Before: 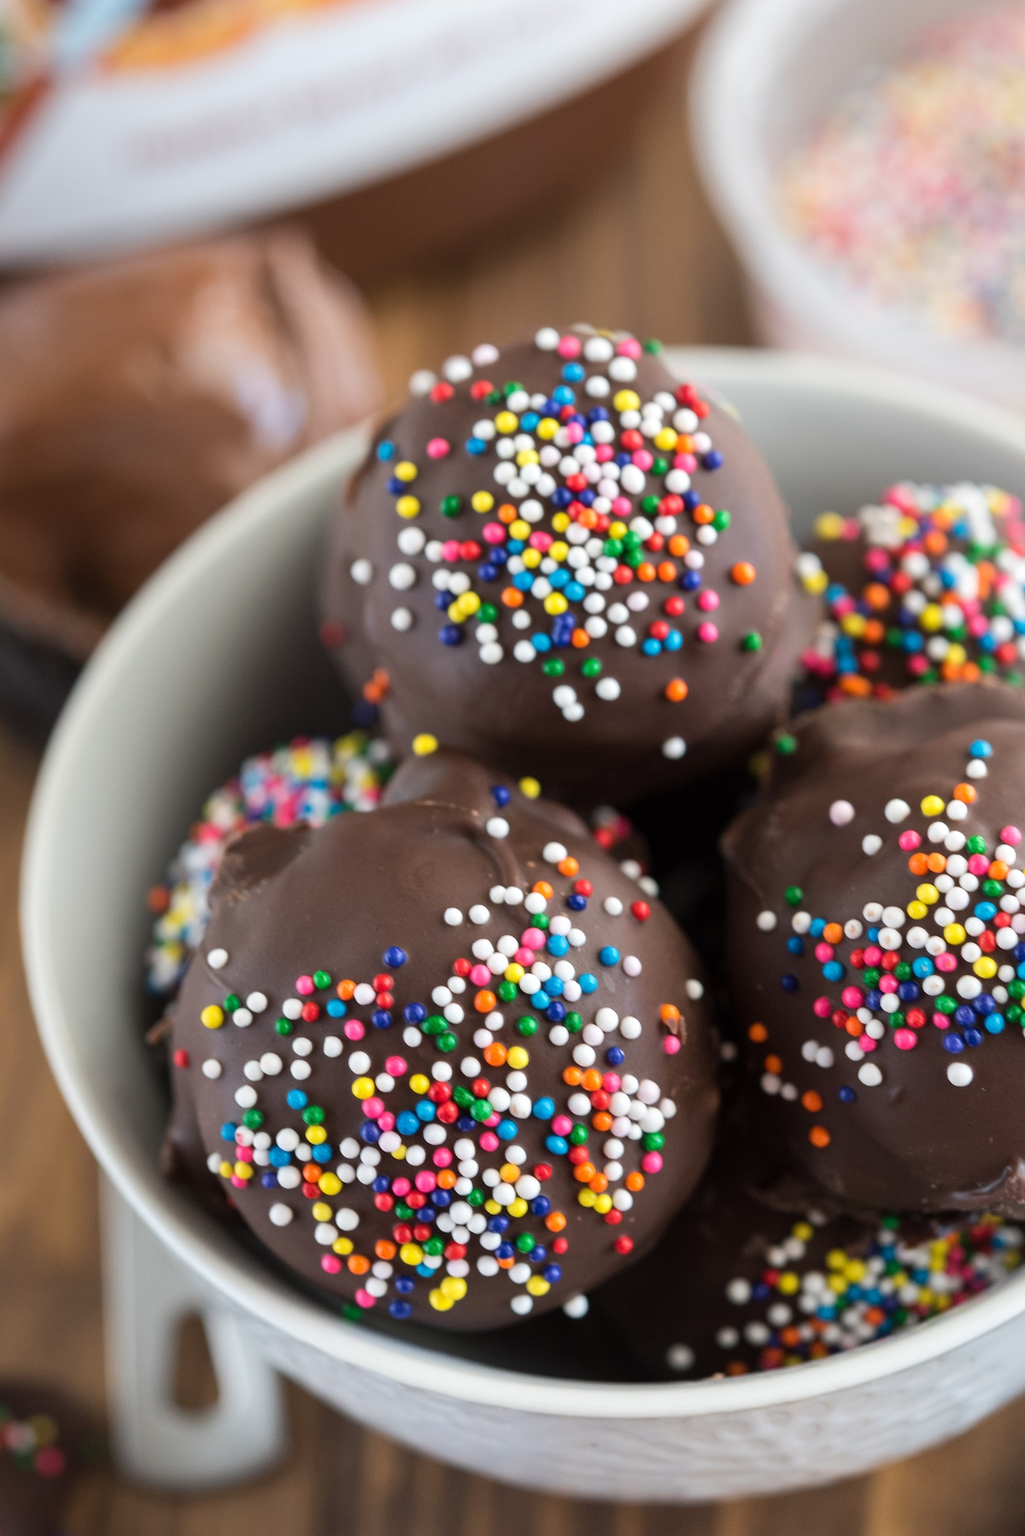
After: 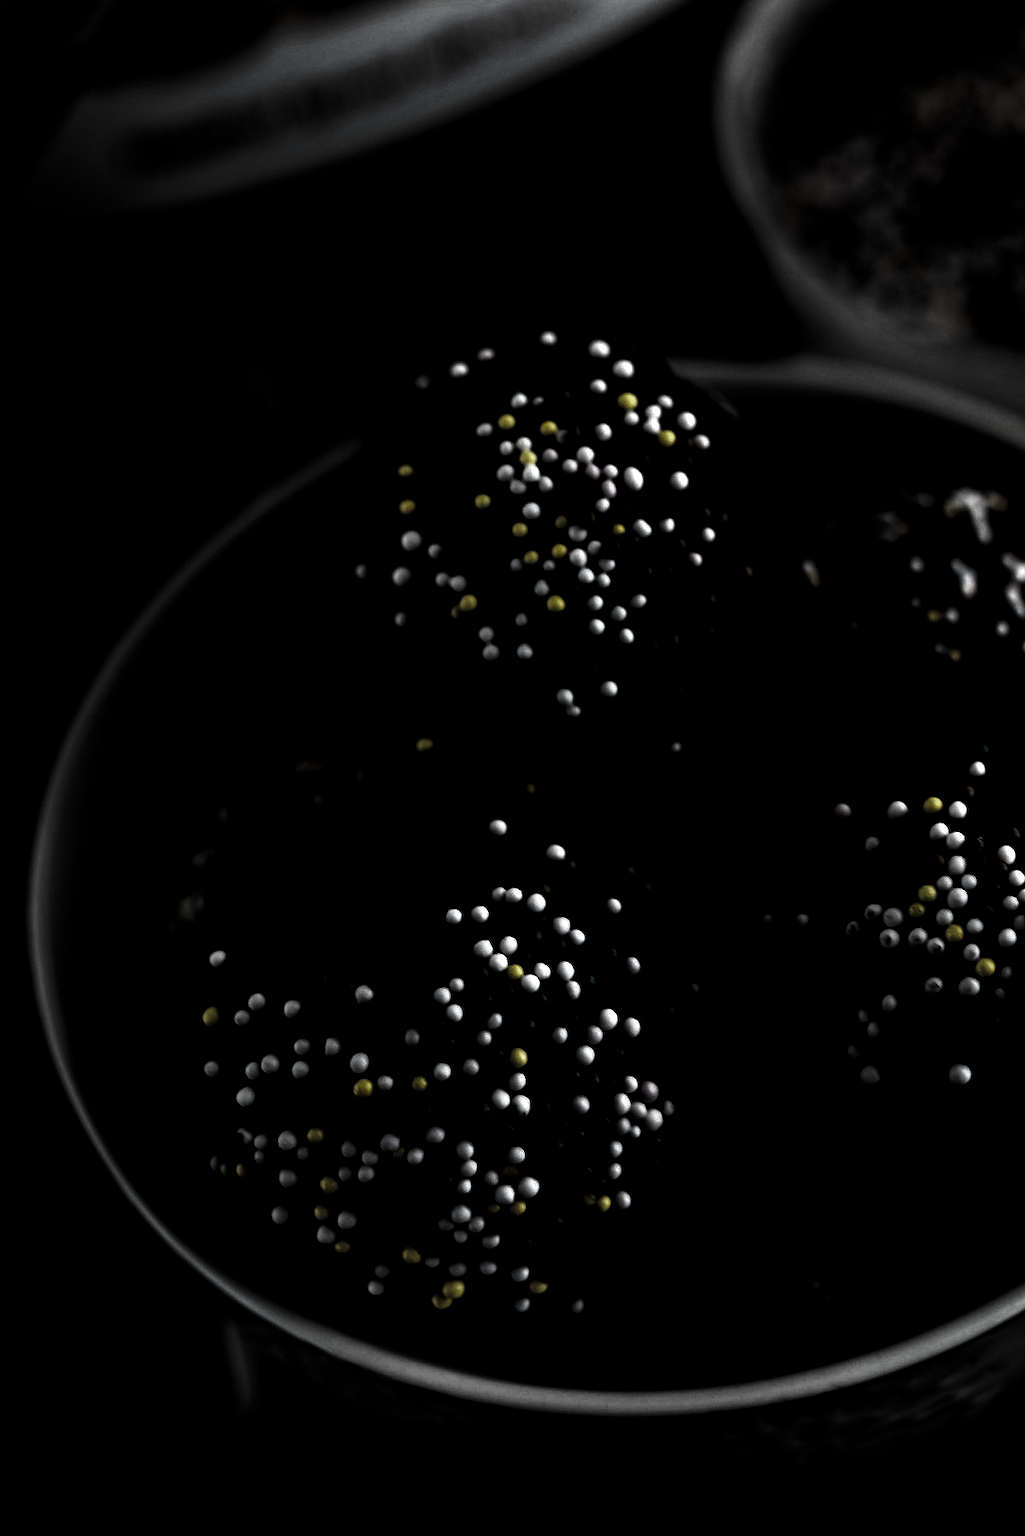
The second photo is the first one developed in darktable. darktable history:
local contrast: highlights 102%, shadows 103%, detail 119%, midtone range 0.2
levels: levels [0.721, 0.937, 0.997]
